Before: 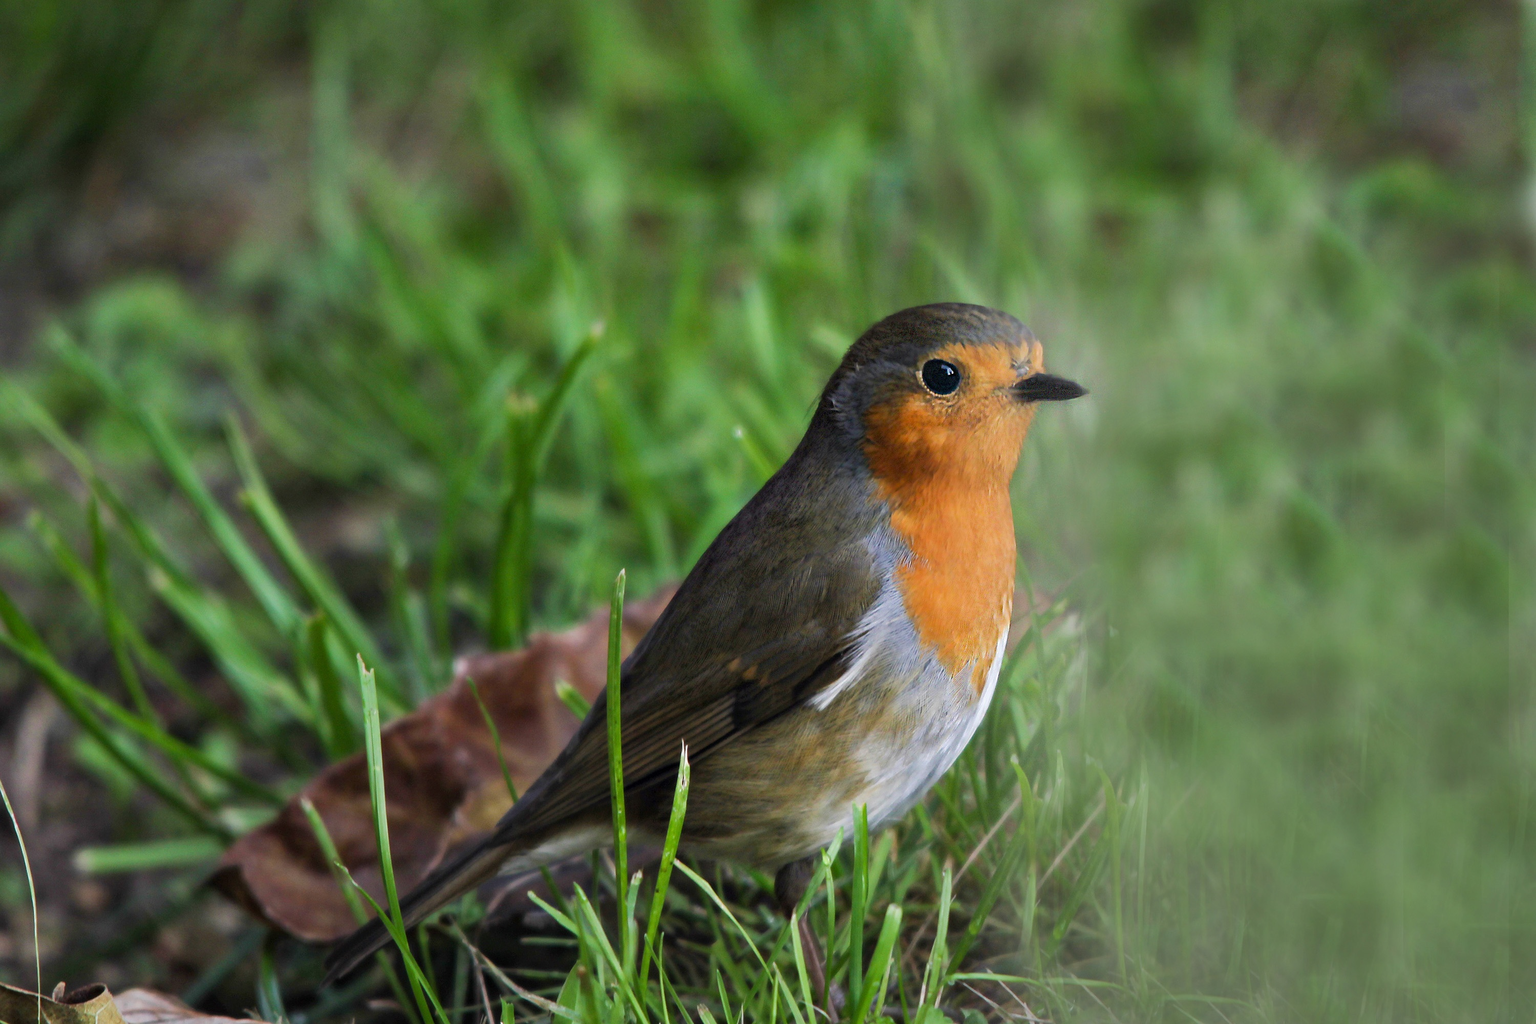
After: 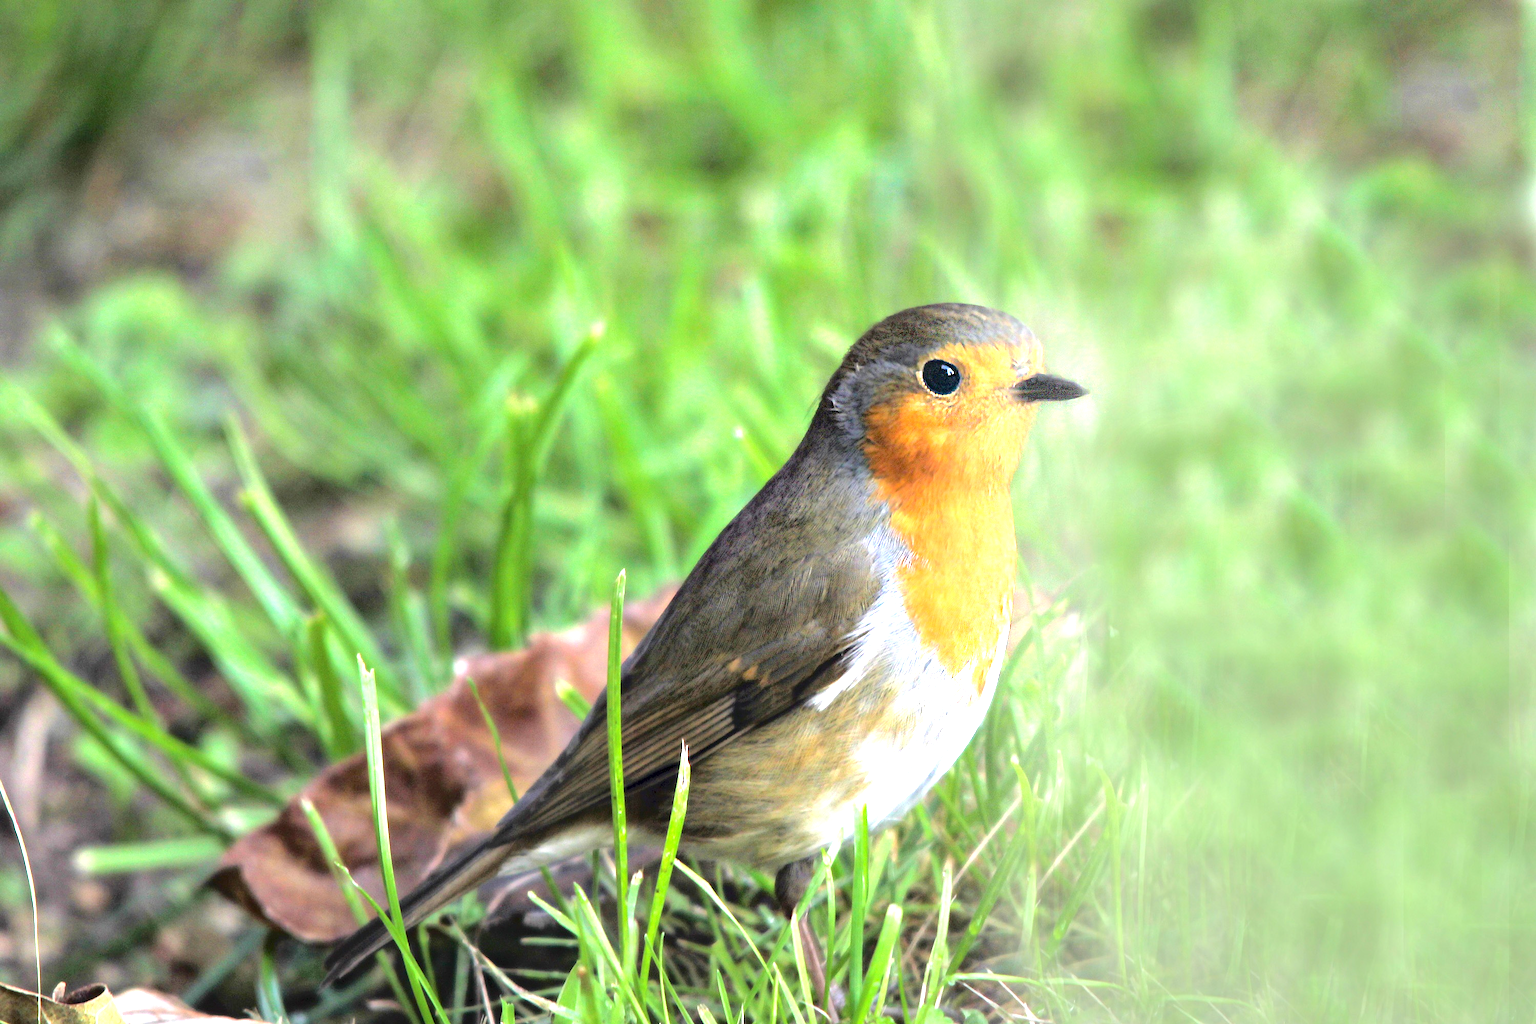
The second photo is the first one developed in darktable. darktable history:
tone curve: curves: ch0 [(0, 0) (0.003, 0.047) (0.011, 0.051) (0.025, 0.061) (0.044, 0.075) (0.069, 0.09) (0.1, 0.102) (0.136, 0.125) (0.177, 0.173) (0.224, 0.226) (0.277, 0.303) (0.335, 0.388) (0.399, 0.469) (0.468, 0.545) (0.543, 0.623) (0.623, 0.695) (0.709, 0.766) (0.801, 0.832) (0.898, 0.905) (1, 1)], color space Lab, independent channels, preserve colors none
exposure: black level correction 0.001, exposure 1.735 EV, compensate highlight preservation false
tone equalizer: on, module defaults
